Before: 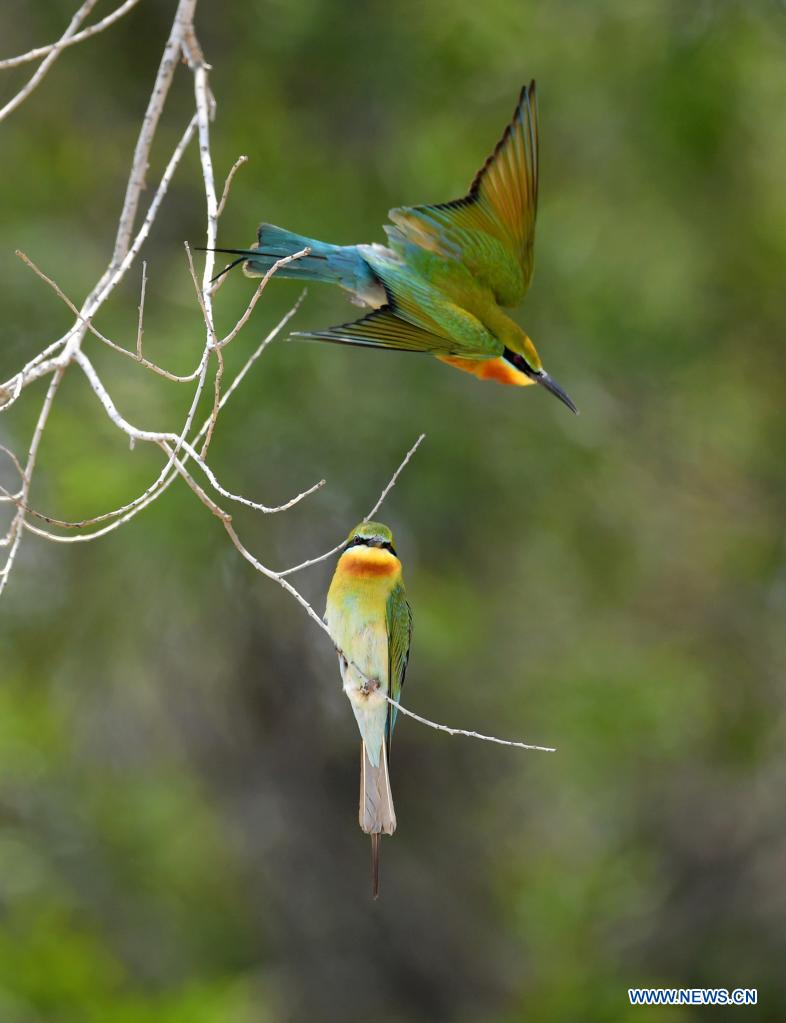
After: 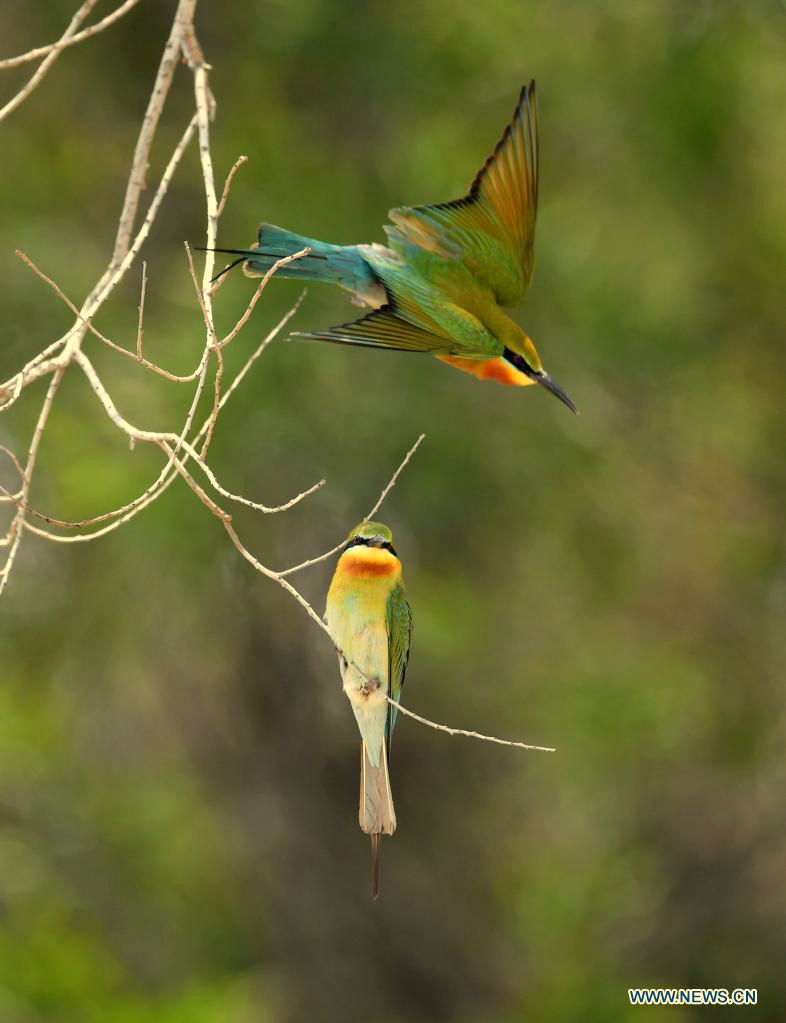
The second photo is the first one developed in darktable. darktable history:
rgb levels: preserve colors max RGB
white balance: red 1.08, blue 0.791
